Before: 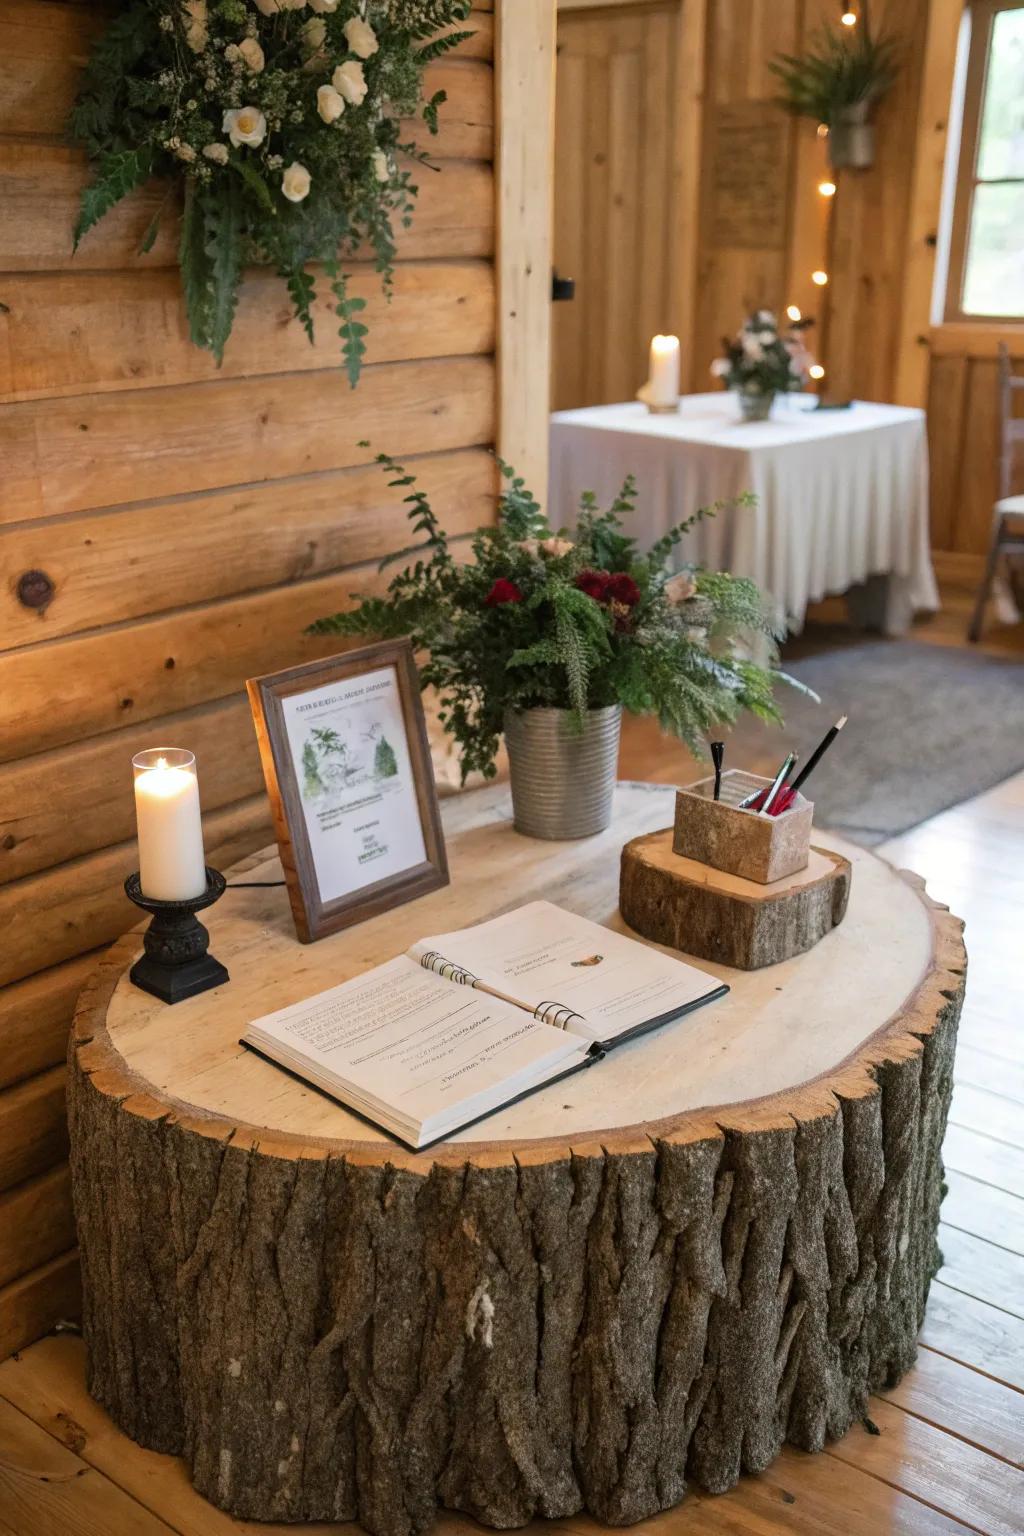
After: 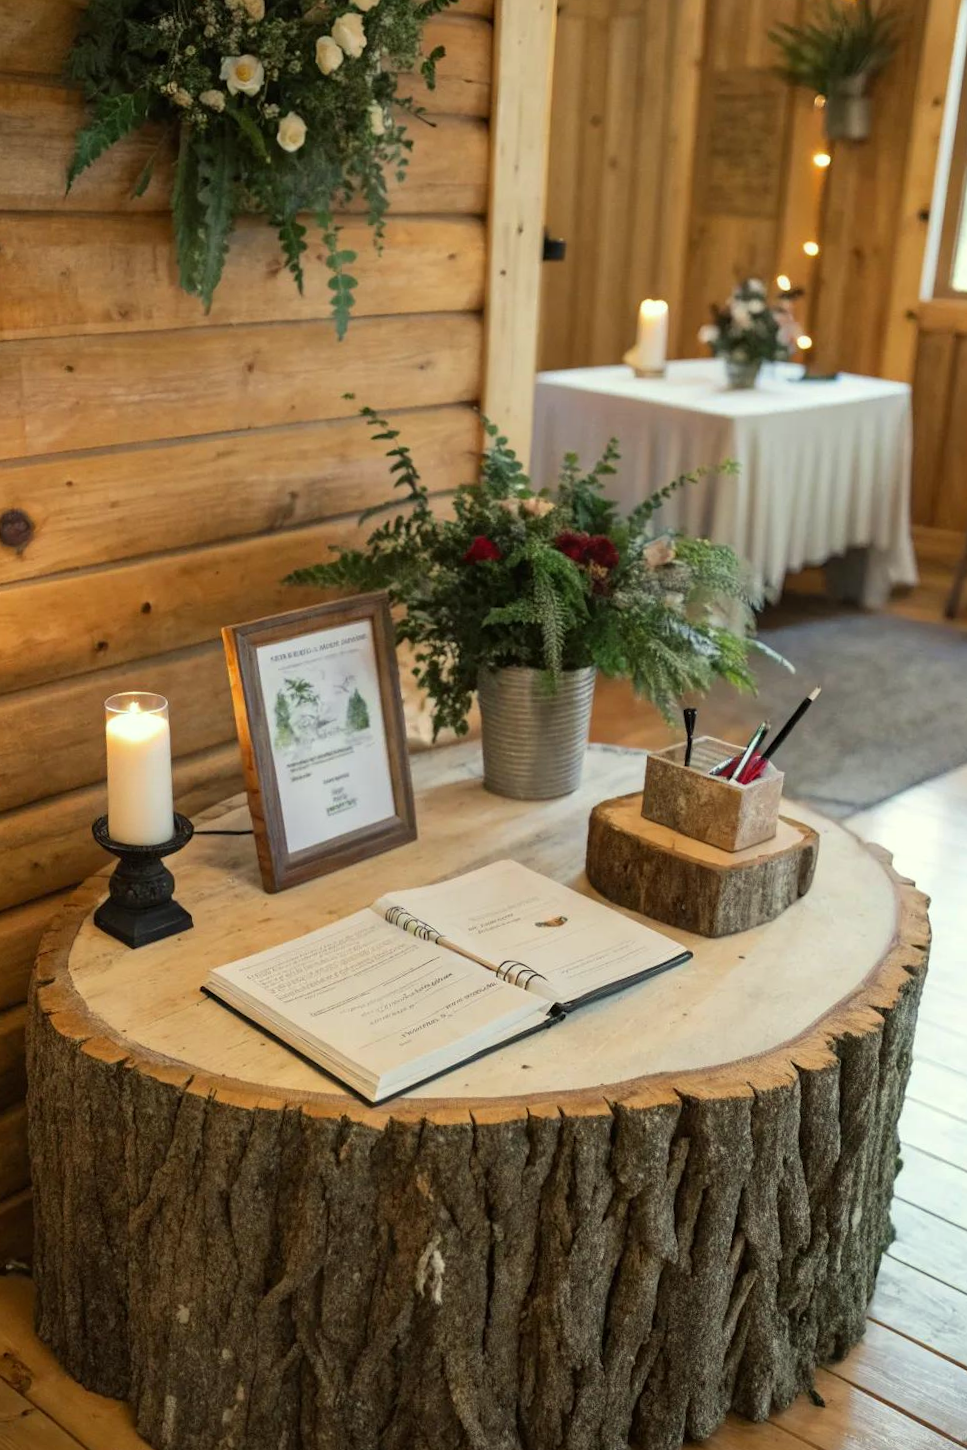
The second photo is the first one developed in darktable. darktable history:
crop and rotate: angle -2.28°
color correction: highlights a* -4.3, highlights b* 7.22
